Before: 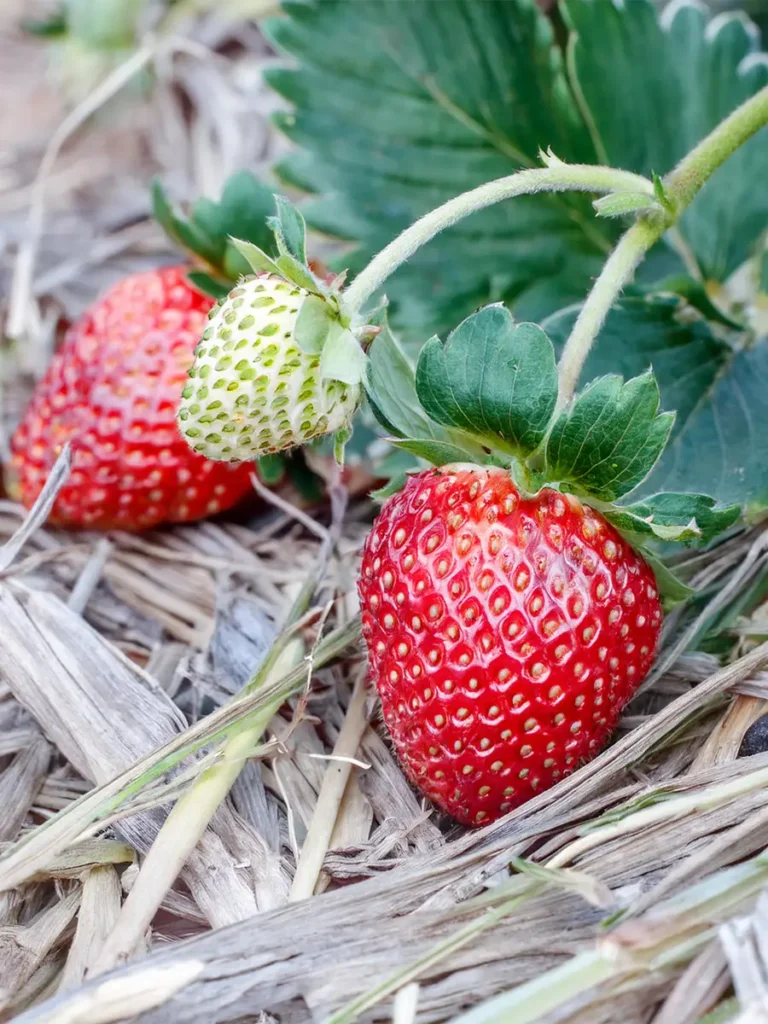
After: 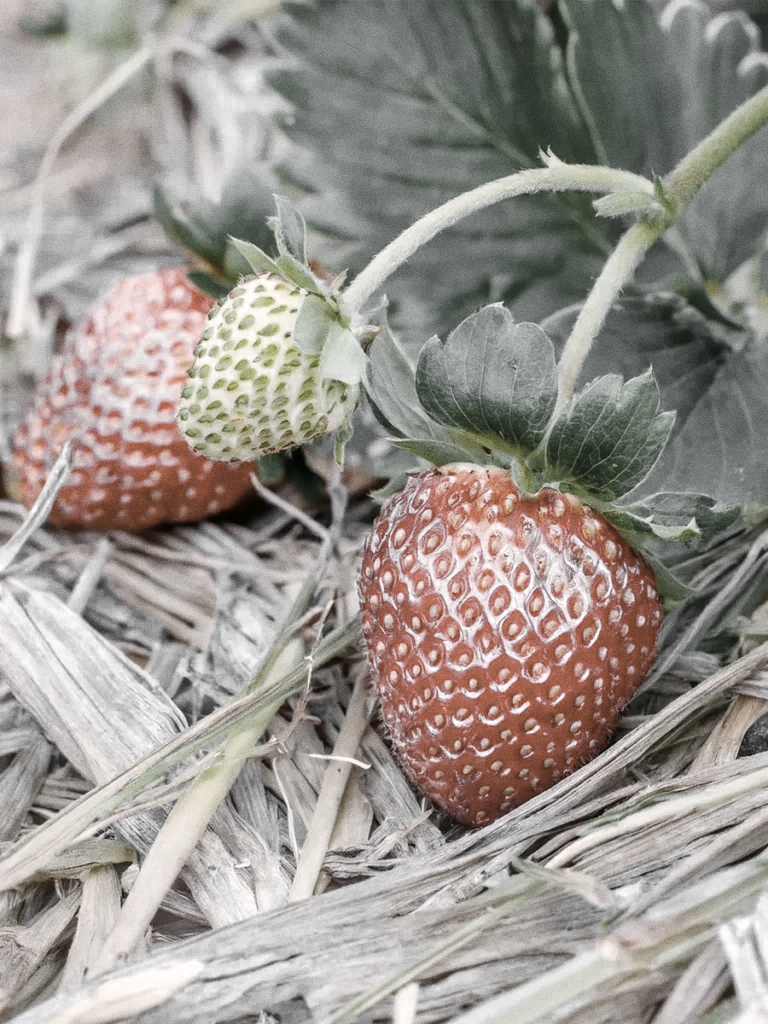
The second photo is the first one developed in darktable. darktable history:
color zones: curves: ch0 [(0, 0.613) (0.01, 0.613) (0.245, 0.448) (0.498, 0.529) (0.642, 0.665) (0.879, 0.777) (0.99, 0.613)]; ch1 [(0, 0.035) (0.121, 0.189) (0.259, 0.197) (0.415, 0.061) (0.589, 0.022) (0.732, 0.022) (0.857, 0.026) (0.991, 0.053)]
grain: on, module defaults
color balance rgb: perceptual saturation grading › global saturation 10%, global vibrance 20%
color correction: highlights a* 4.02, highlights b* 4.98, shadows a* -7.55, shadows b* 4.98
